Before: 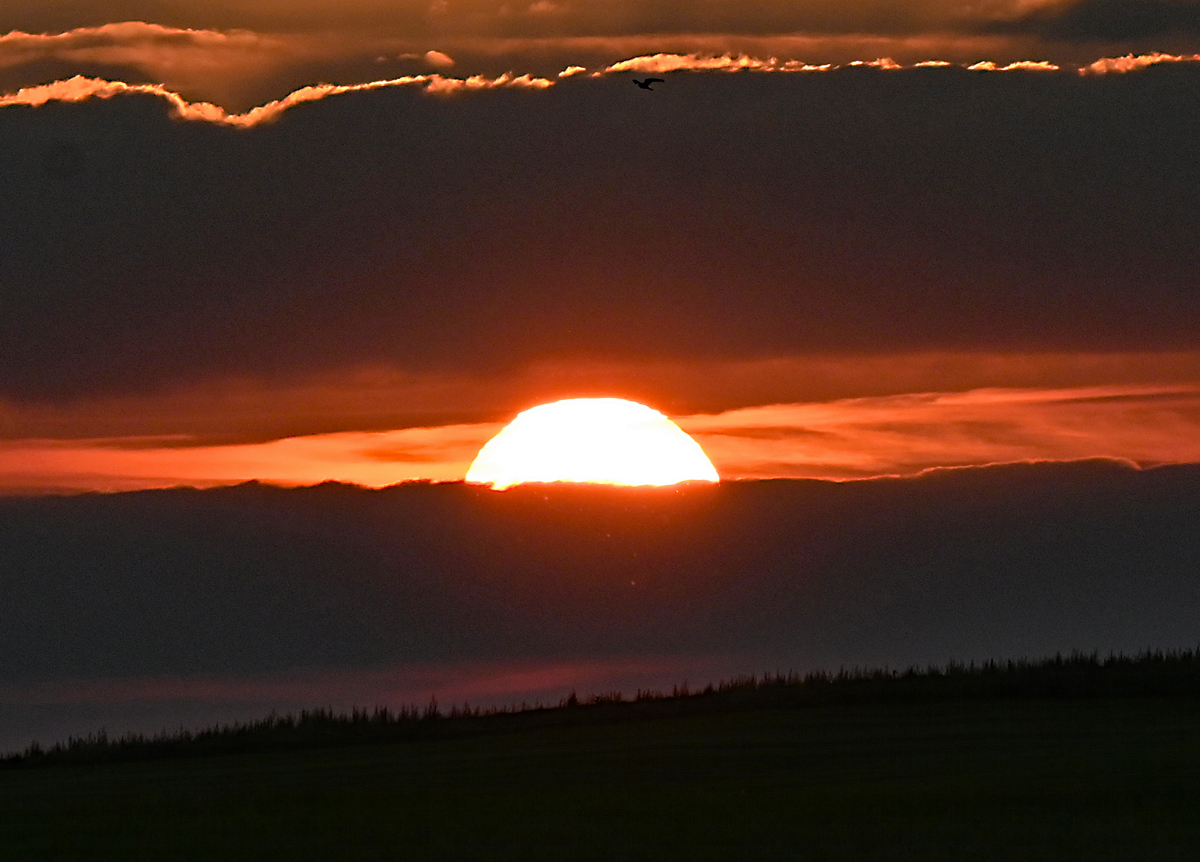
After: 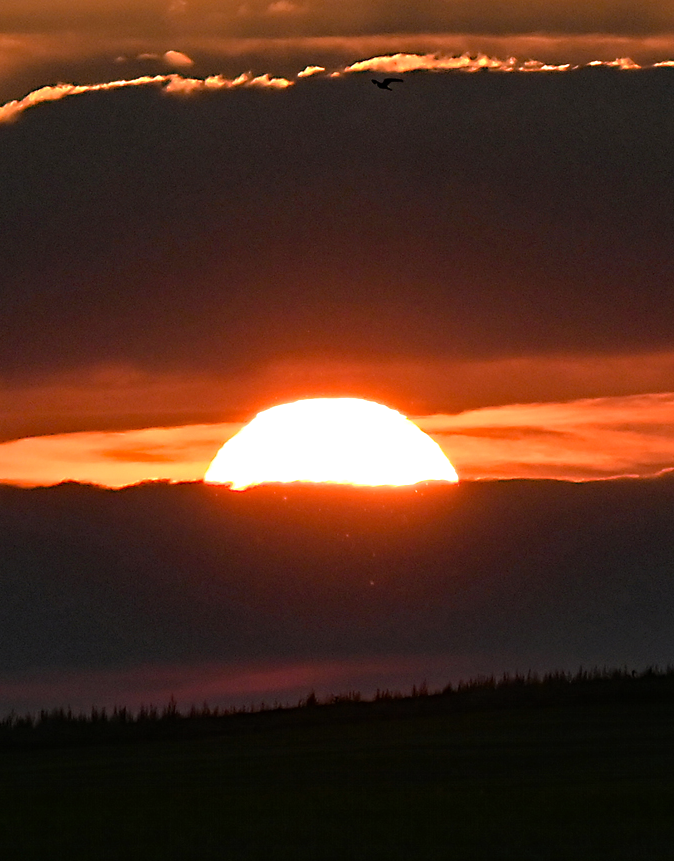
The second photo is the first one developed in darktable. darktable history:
crop: left 21.78%, right 21.989%, bottom 0.001%
tone equalizer: -8 EV -0.398 EV, -7 EV -0.399 EV, -6 EV -0.343 EV, -5 EV -0.253 EV, -3 EV 0.243 EV, -2 EV 0.35 EV, -1 EV 0.387 EV, +0 EV 0.414 EV, mask exposure compensation -0.496 EV
